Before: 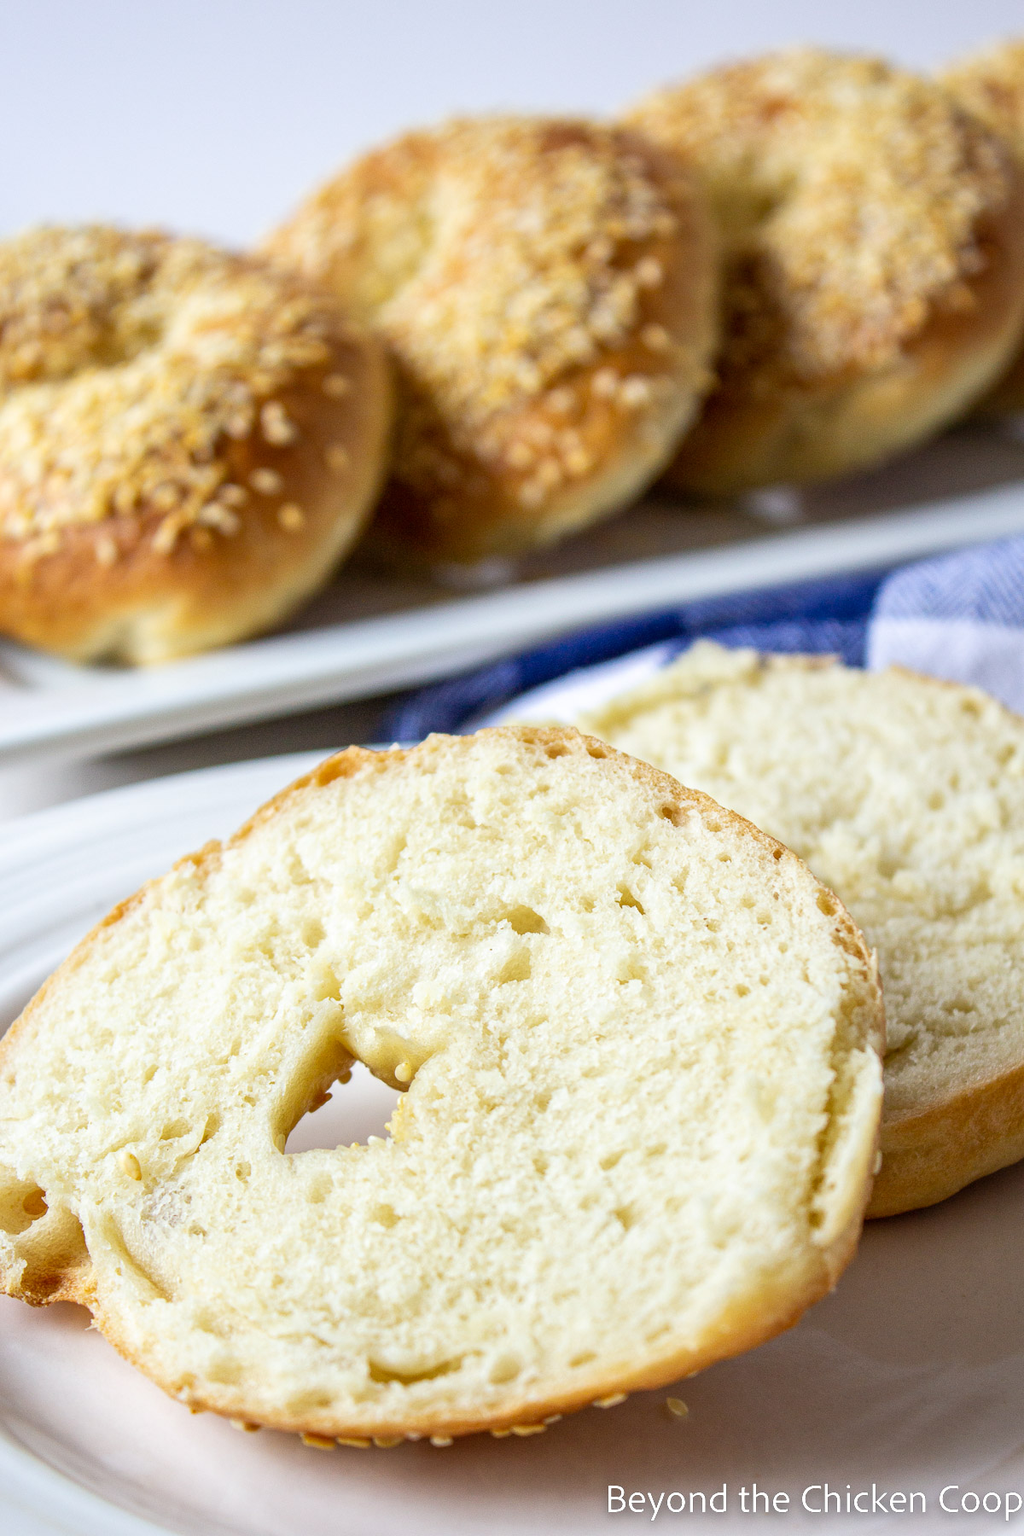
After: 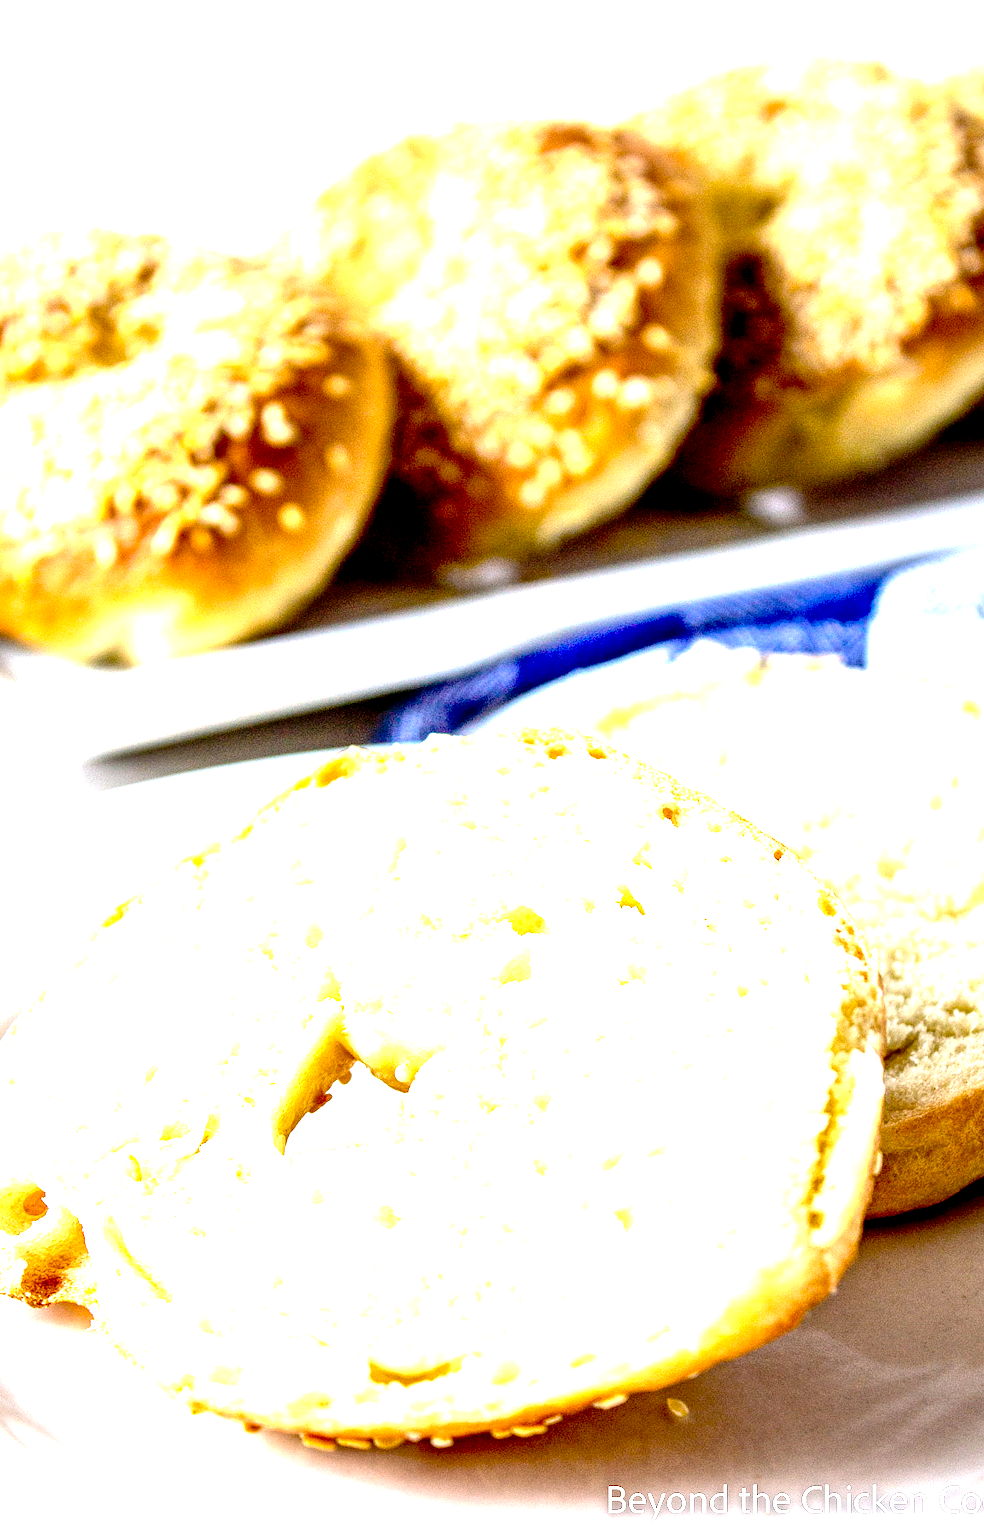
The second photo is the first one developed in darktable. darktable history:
exposure: black level correction 0.033, exposure 0.908 EV, compensate exposure bias true, compensate highlight preservation false
local contrast: on, module defaults
crop: right 3.868%, bottom 0.026%
tone equalizer: -8 EV -0.788 EV, -7 EV -0.717 EV, -6 EV -0.595 EV, -5 EV -0.375 EV, -3 EV 0.404 EV, -2 EV 0.6 EV, -1 EV 0.695 EV, +0 EV 0.738 EV, edges refinement/feathering 500, mask exposure compensation -1.57 EV, preserve details no
